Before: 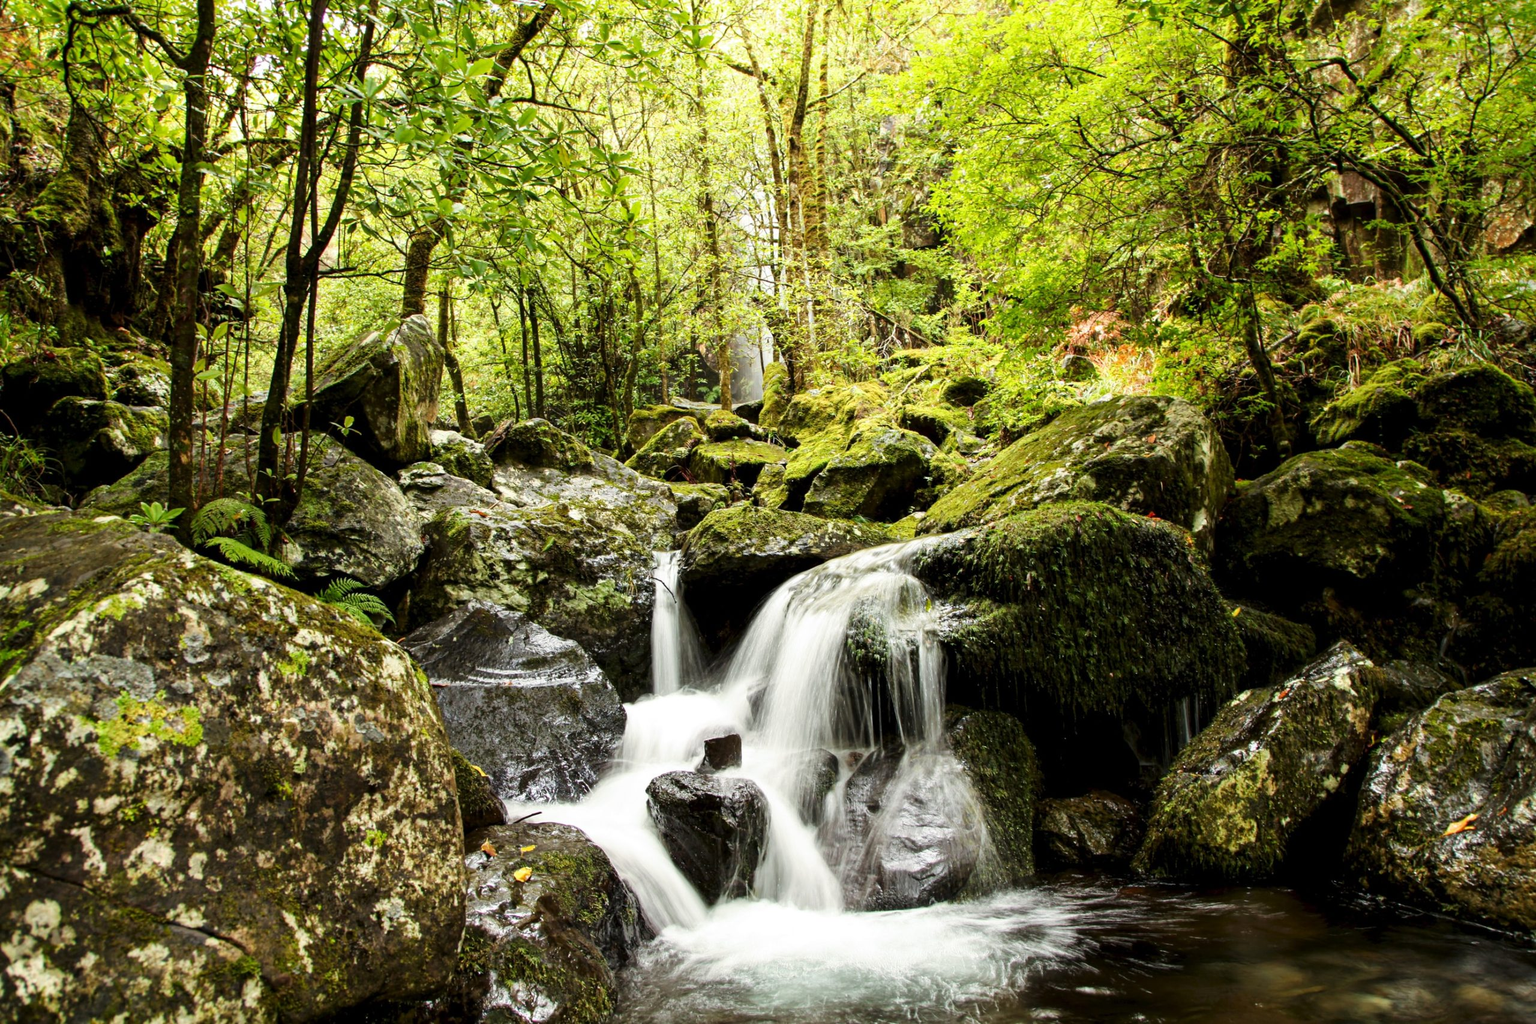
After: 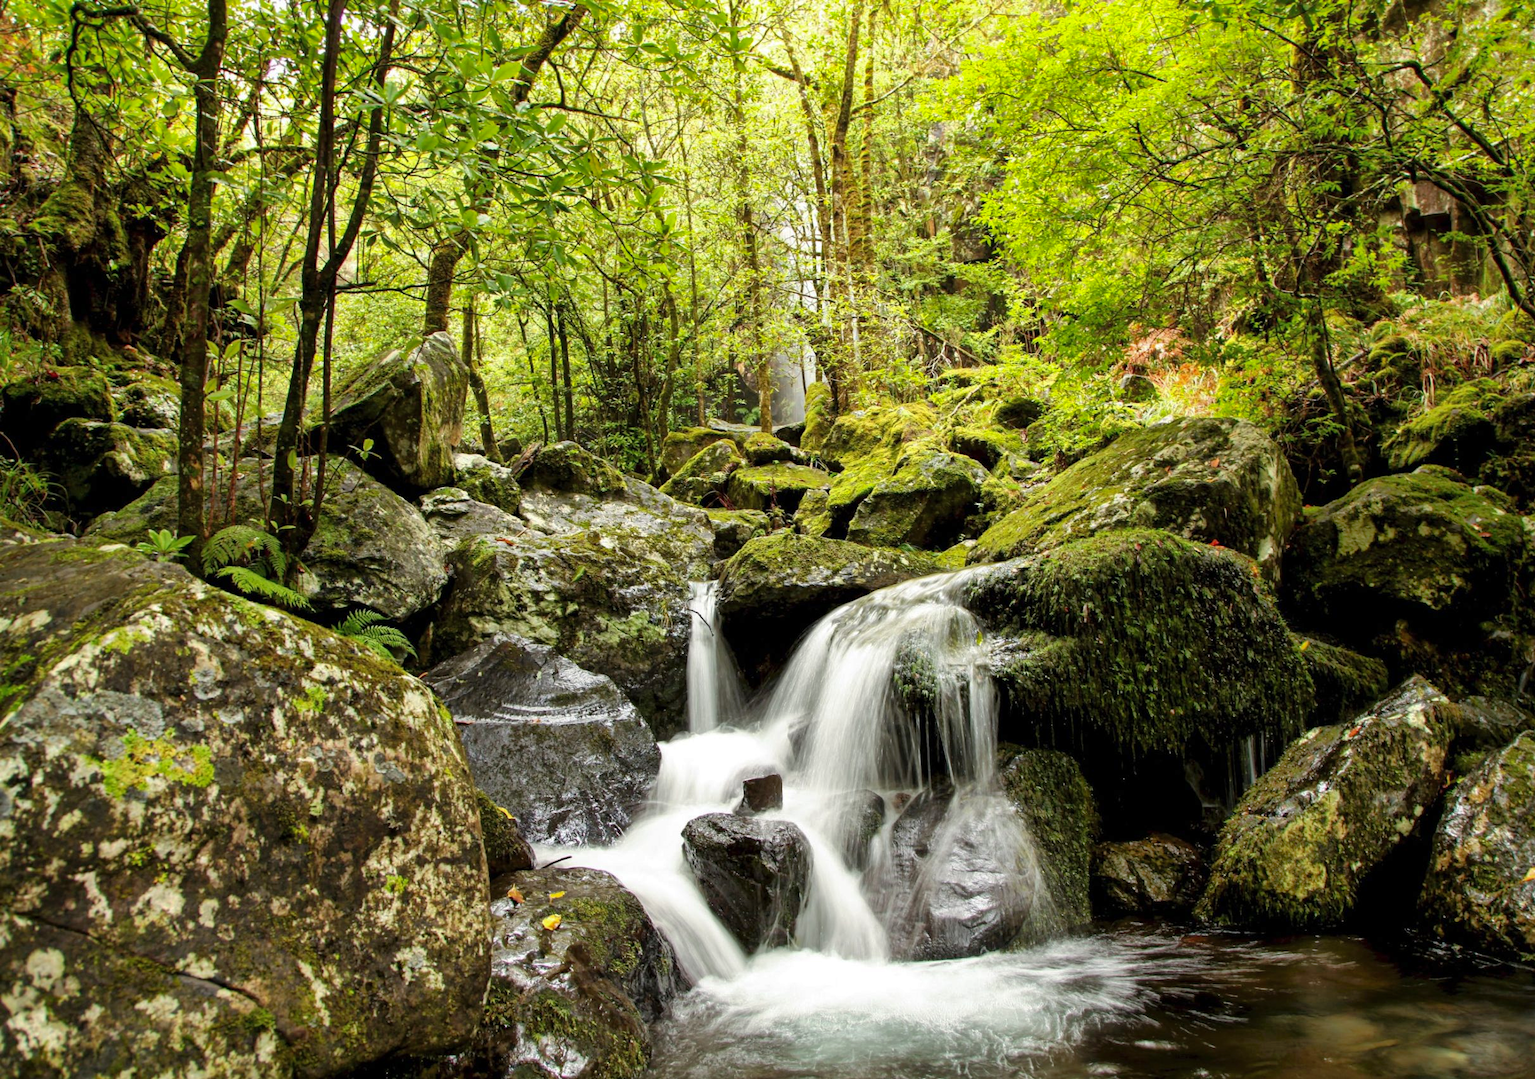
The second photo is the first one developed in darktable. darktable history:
shadows and highlights: on, module defaults
crop and rotate: right 5.167%
